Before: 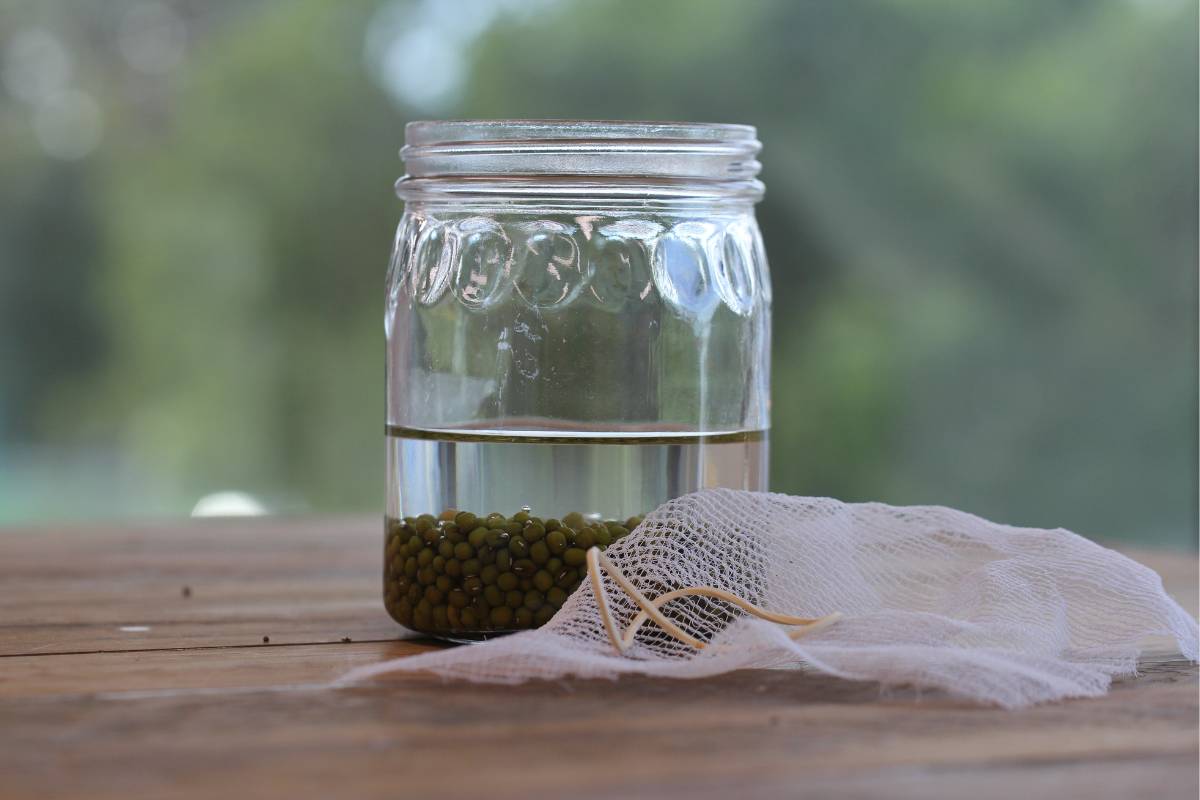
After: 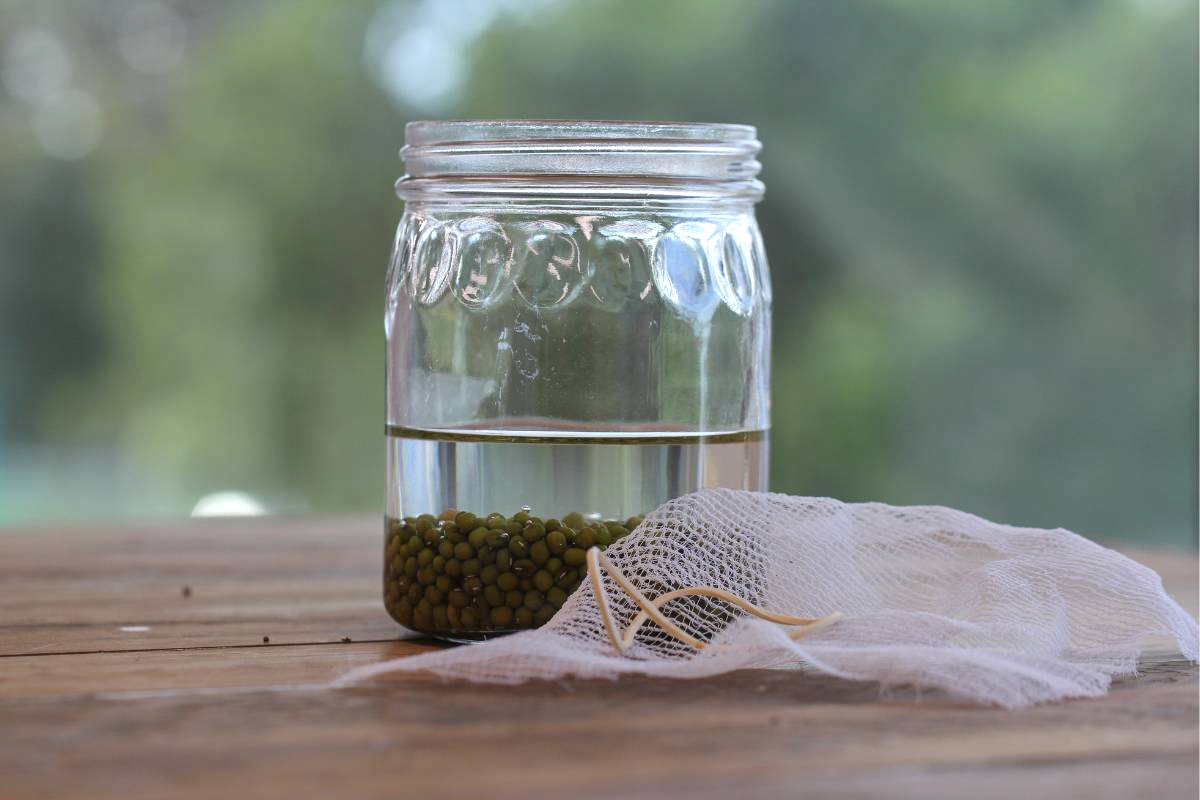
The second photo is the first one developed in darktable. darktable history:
exposure: black level correction 0.001, exposure 0.191 EV, compensate highlight preservation false
local contrast: detail 110%
